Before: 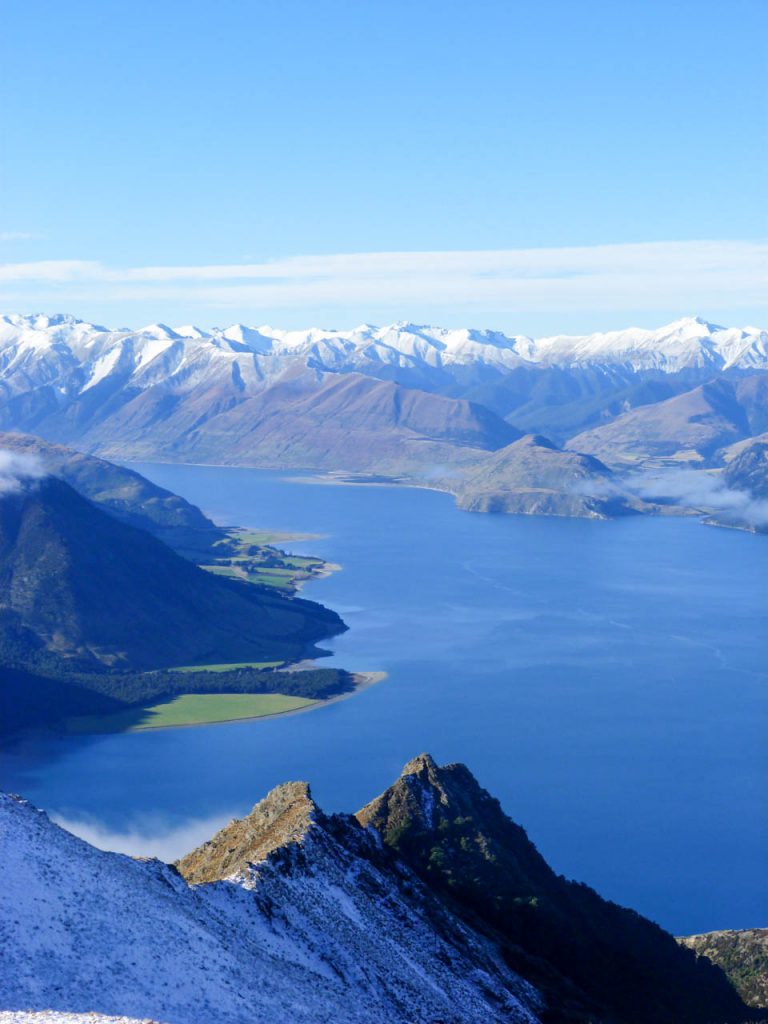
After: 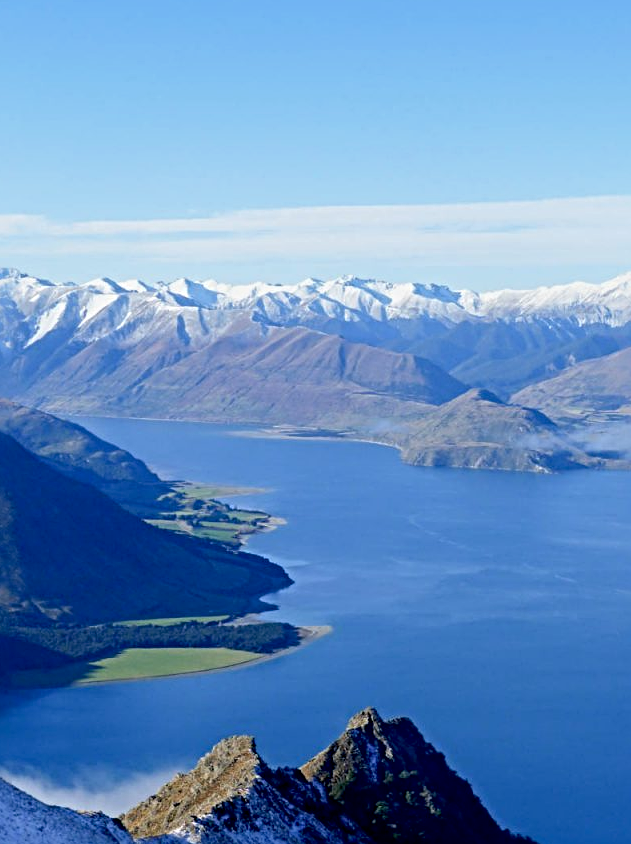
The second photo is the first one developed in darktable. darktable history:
crop and rotate: left 7.278%, top 4.495%, right 10.517%, bottom 13.051%
sharpen: radius 4.852
exposure: black level correction 0.009, exposure -0.159 EV, compensate highlight preservation false
